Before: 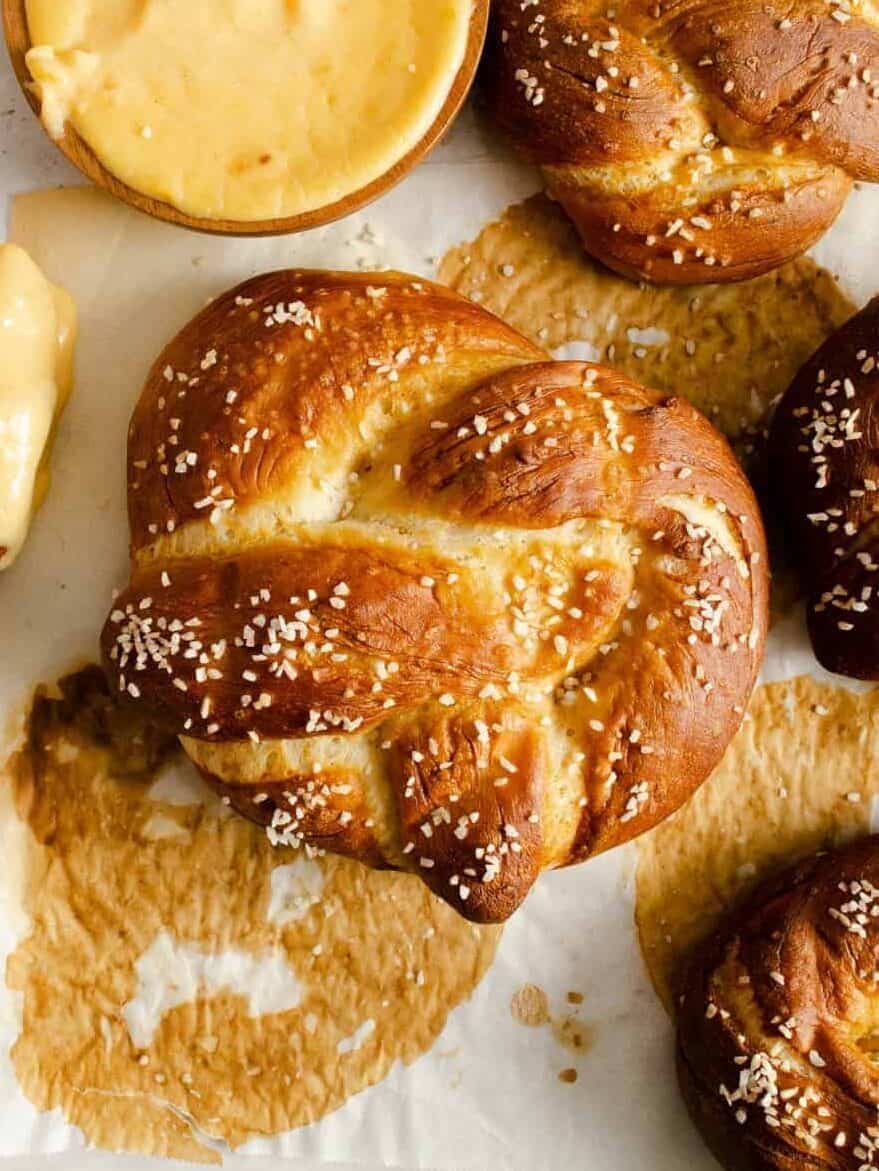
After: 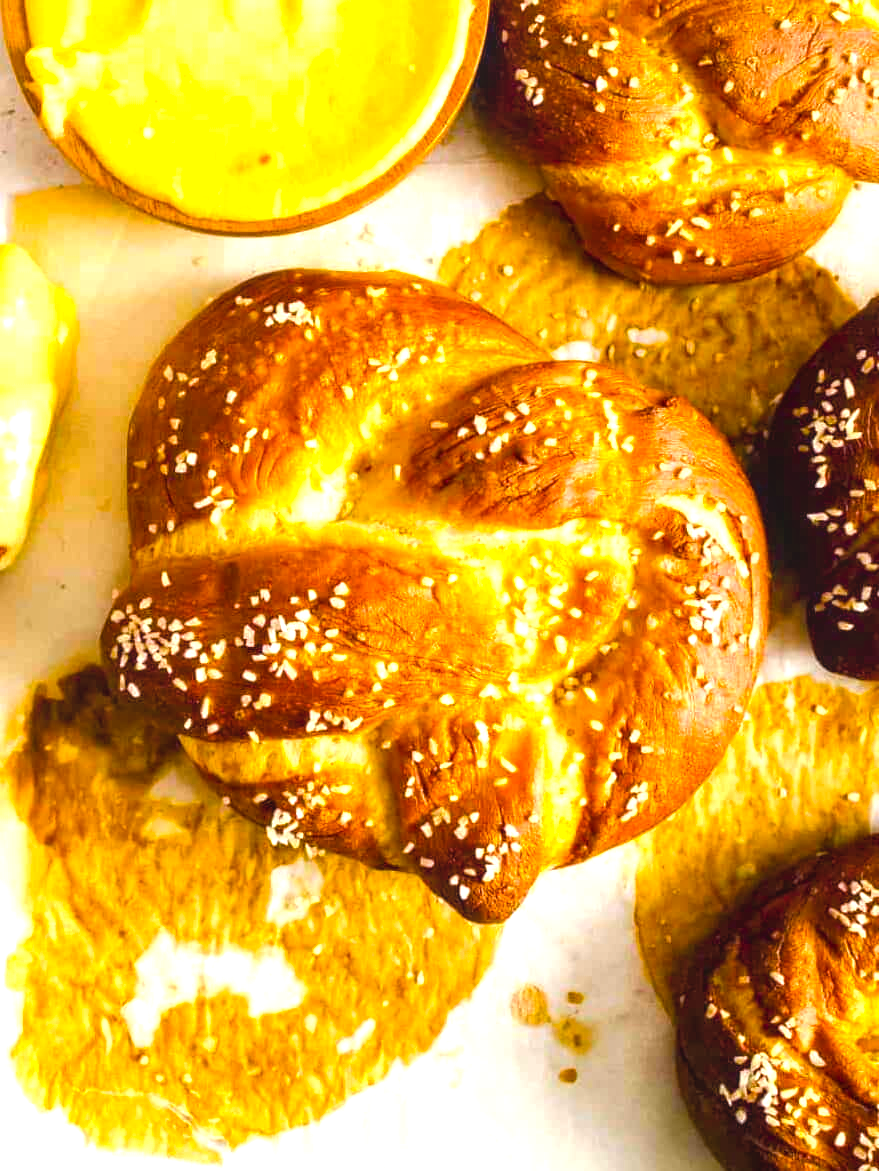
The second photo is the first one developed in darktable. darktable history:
exposure: black level correction 0, exposure 1 EV, compensate highlight preservation false
color balance rgb: perceptual saturation grading › global saturation 25%, global vibrance 20%
color balance: output saturation 110%
local contrast: detail 110%
